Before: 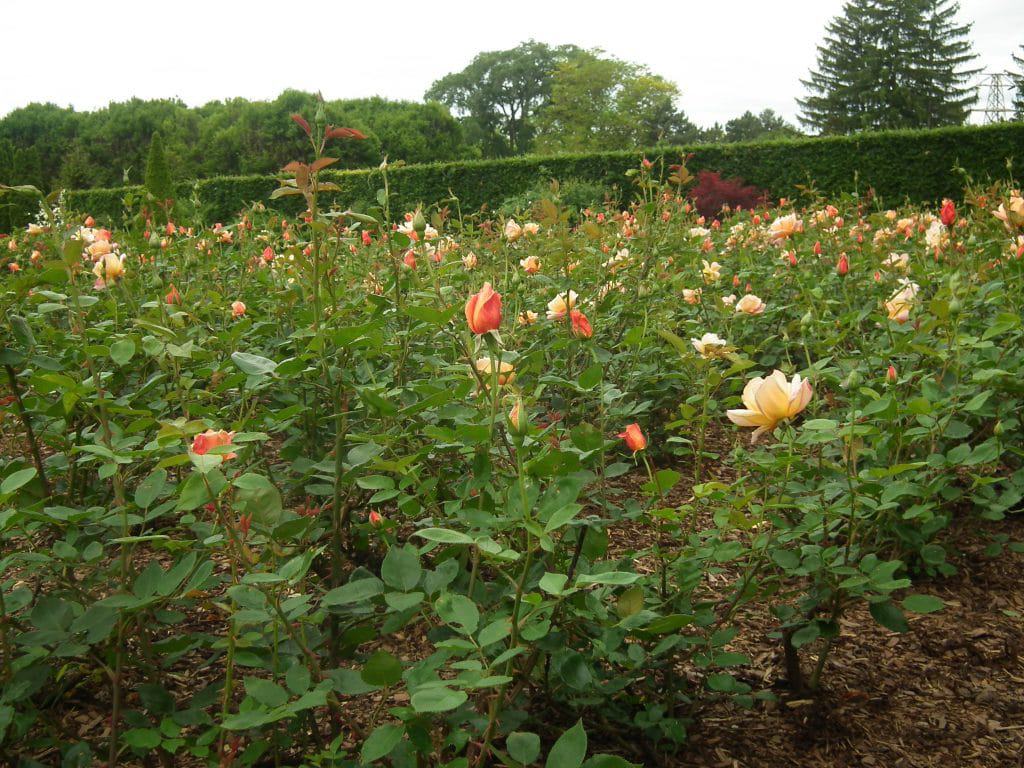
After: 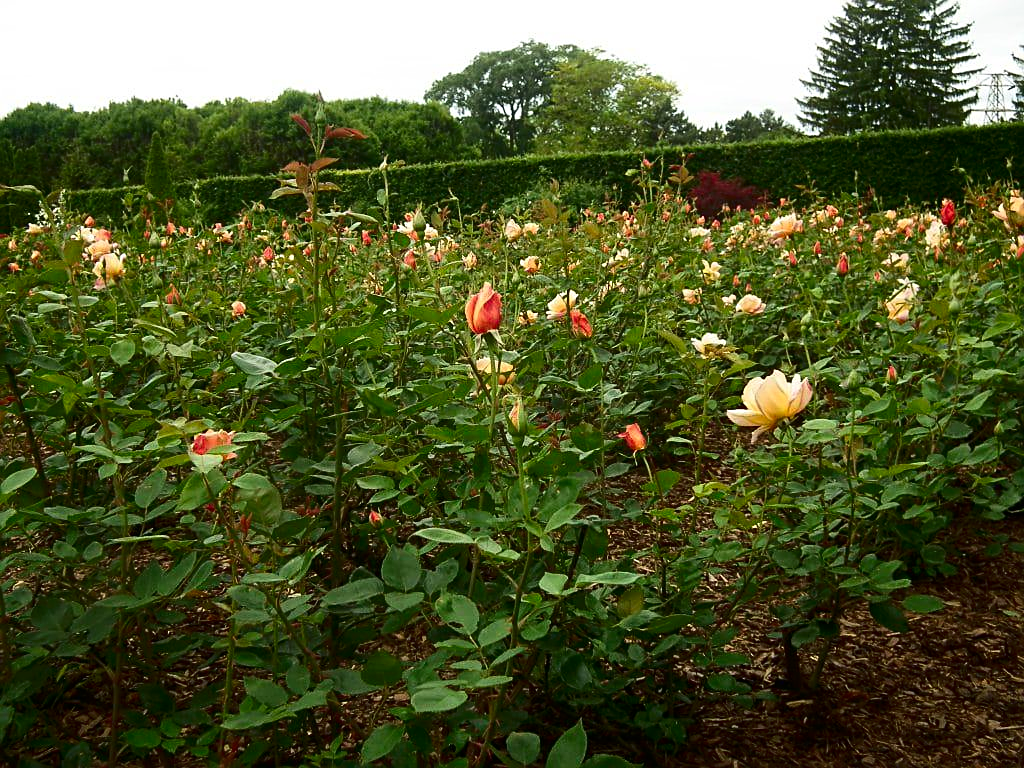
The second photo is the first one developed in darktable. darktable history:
sharpen: on, module defaults
contrast brightness saturation: contrast 0.2, brightness -0.11, saturation 0.1
